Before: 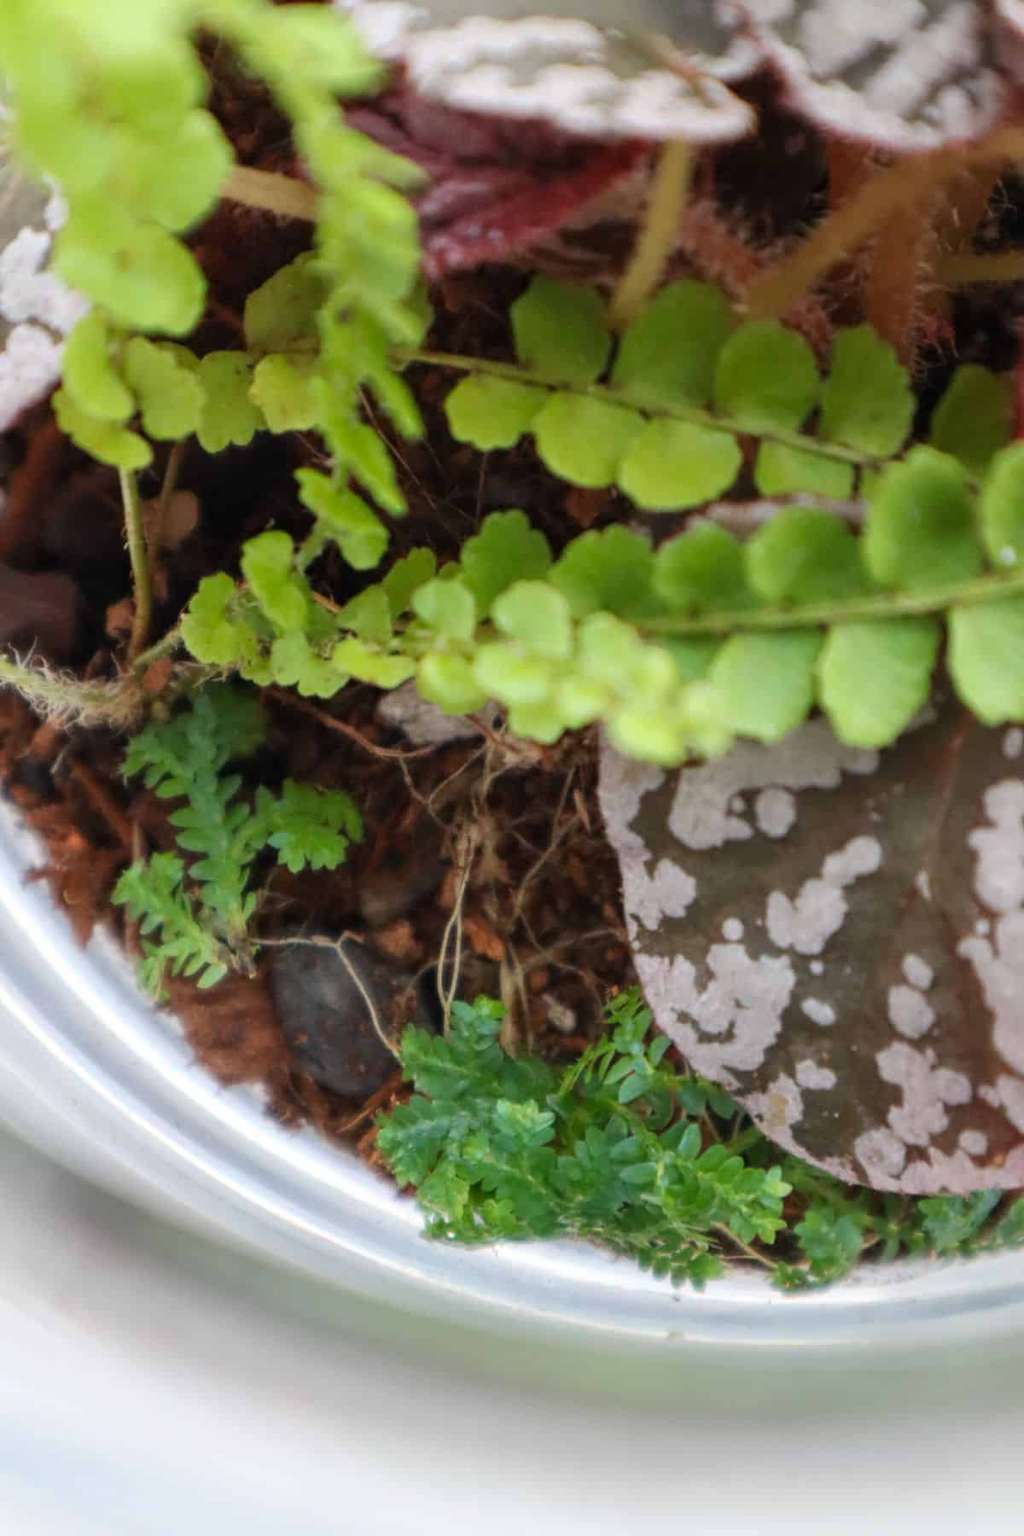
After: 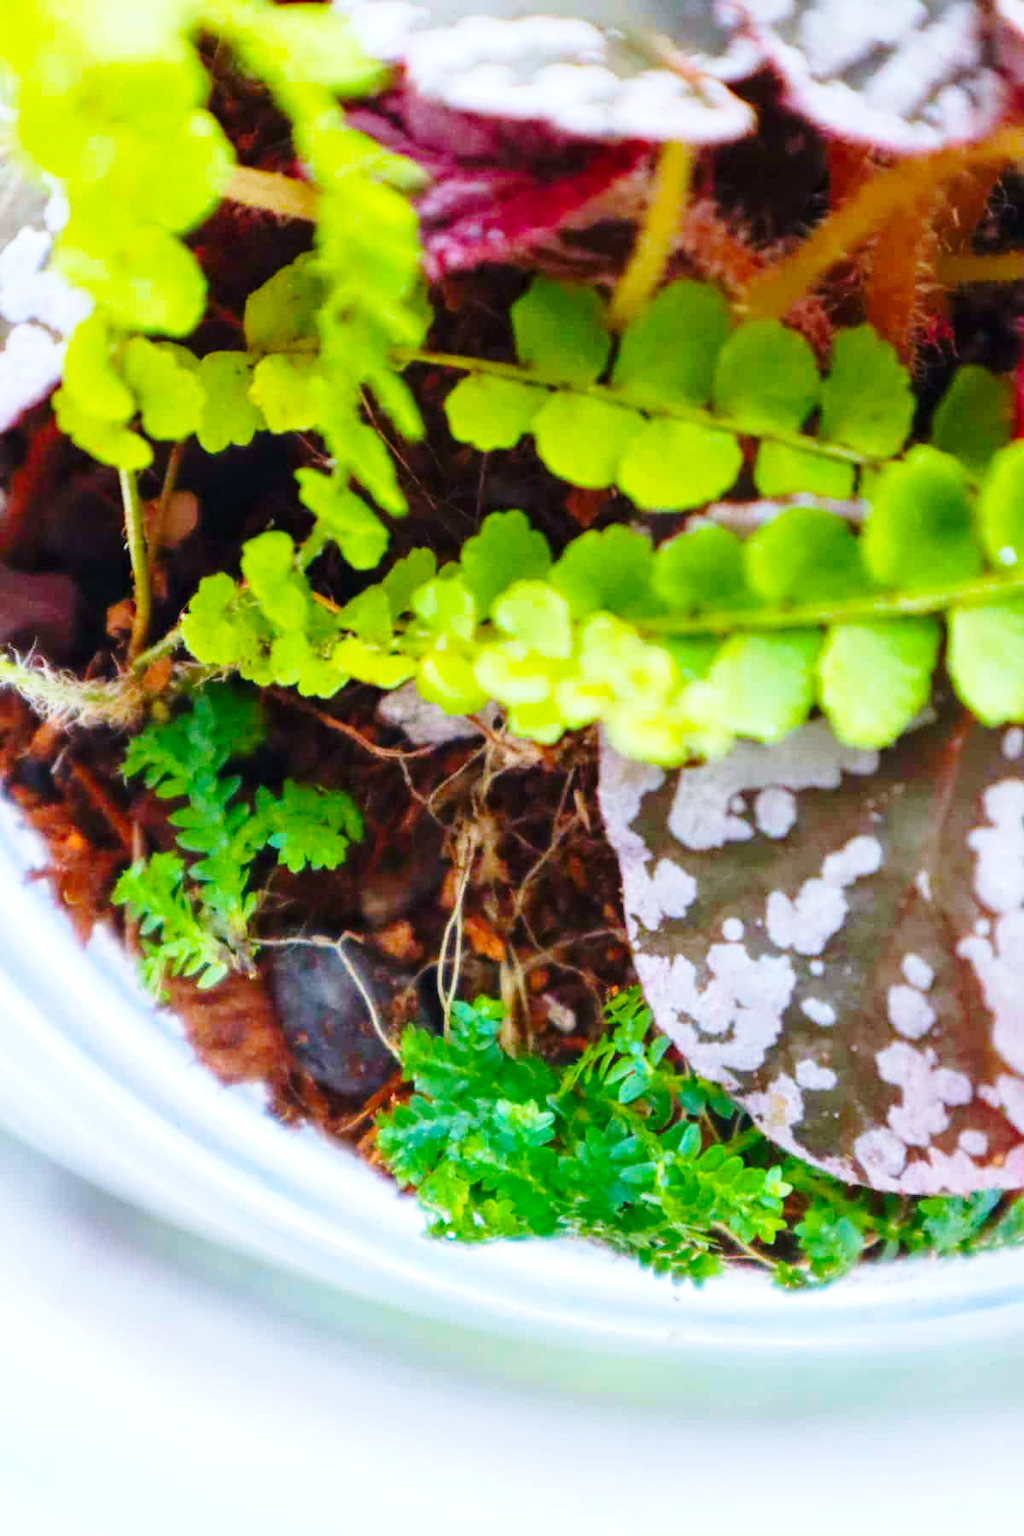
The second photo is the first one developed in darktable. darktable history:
base curve: curves: ch0 [(0, 0) (0.028, 0.03) (0.121, 0.232) (0.46, 0.748) (0.859, 0.968) (1, 1)], preserve colors none
color balance rgb: perceptual saturation grading › global saturation 36%, perceptual brilliance grading › global brilliance 10%, global vibrance 20%
color calibration: output R [0.994, 0.059, -0.119, 0], output G [-0.036, 1.09, -0.119, 0], output B [0.078, -0.108, 0.961, 0], illuminant custom, x 0.371, y 0.382, temperature 4281.14 K
